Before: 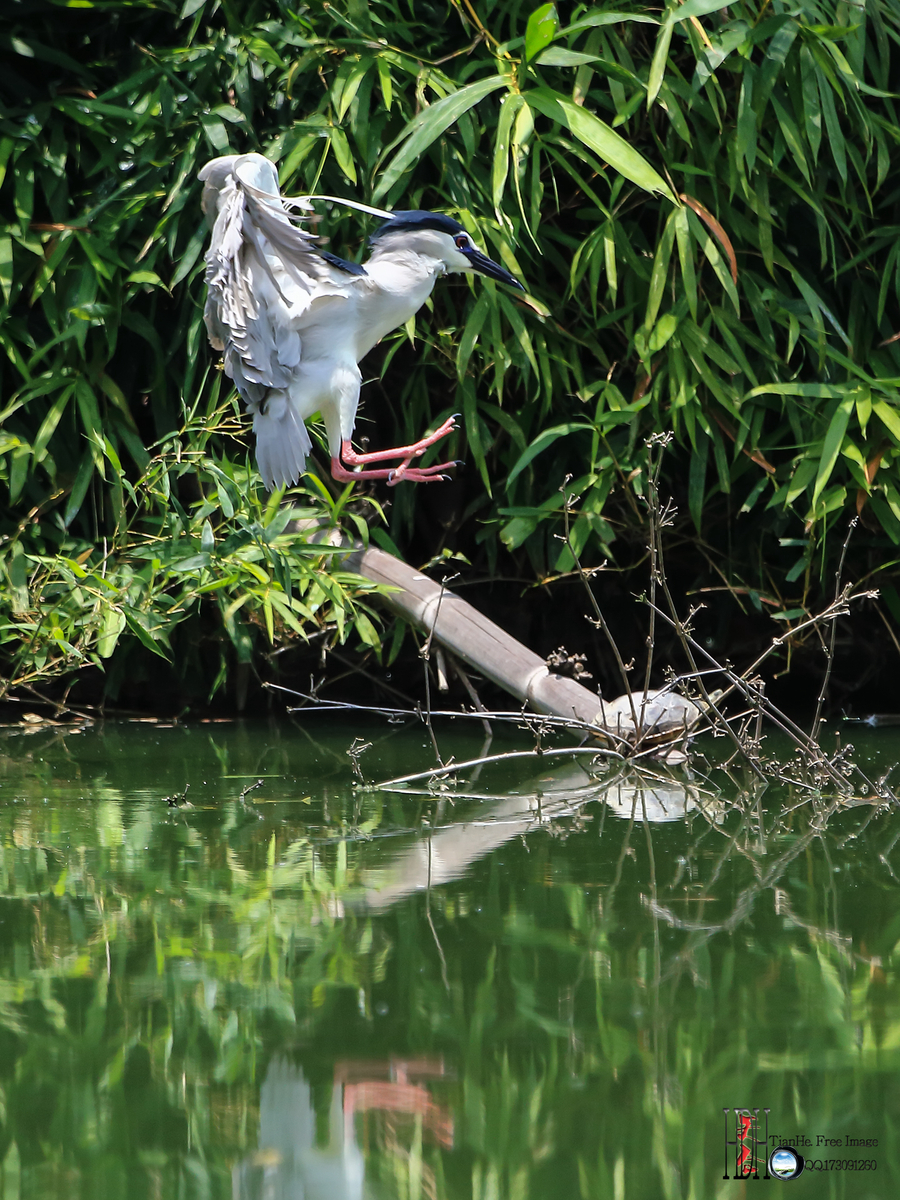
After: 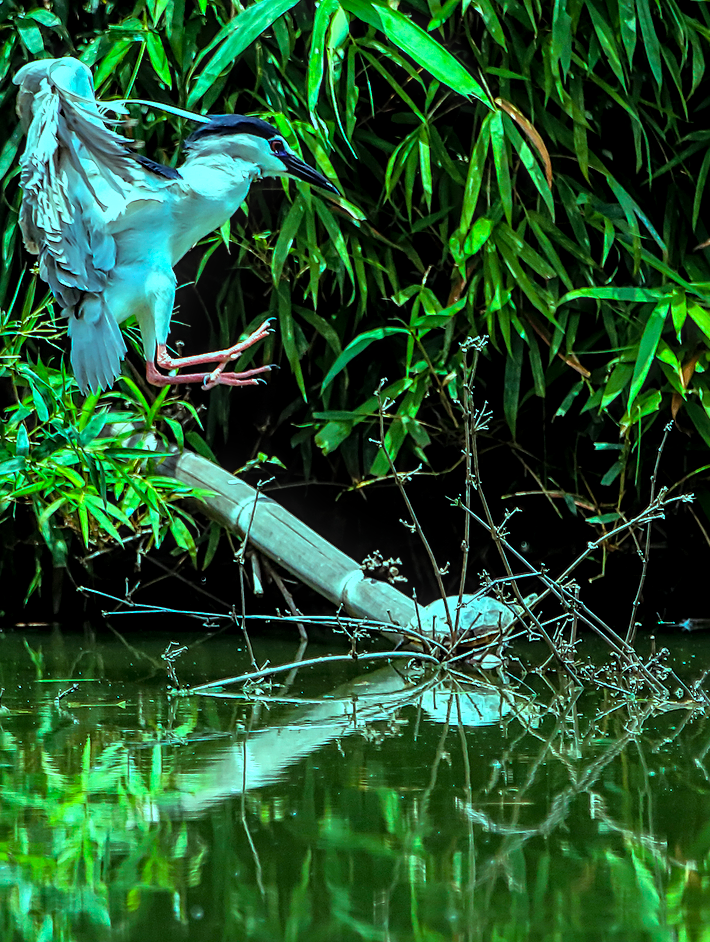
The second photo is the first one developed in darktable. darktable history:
color balance rgb: highlights gain › chroma 7.513%, highlights gain › hue 184.43°, global offset › luminance -0.31%, global offset › hue 258.74°, perceptual saturation grading › global saturation 29.492%, contrast 14.803%
local contrast: highlights 62%, detail 143%, midtone range 0.427
sharpen: on, module defaults
crop and rotate: left 20.598%, top 8.005%, right 0.423%, bottom 13.424%
